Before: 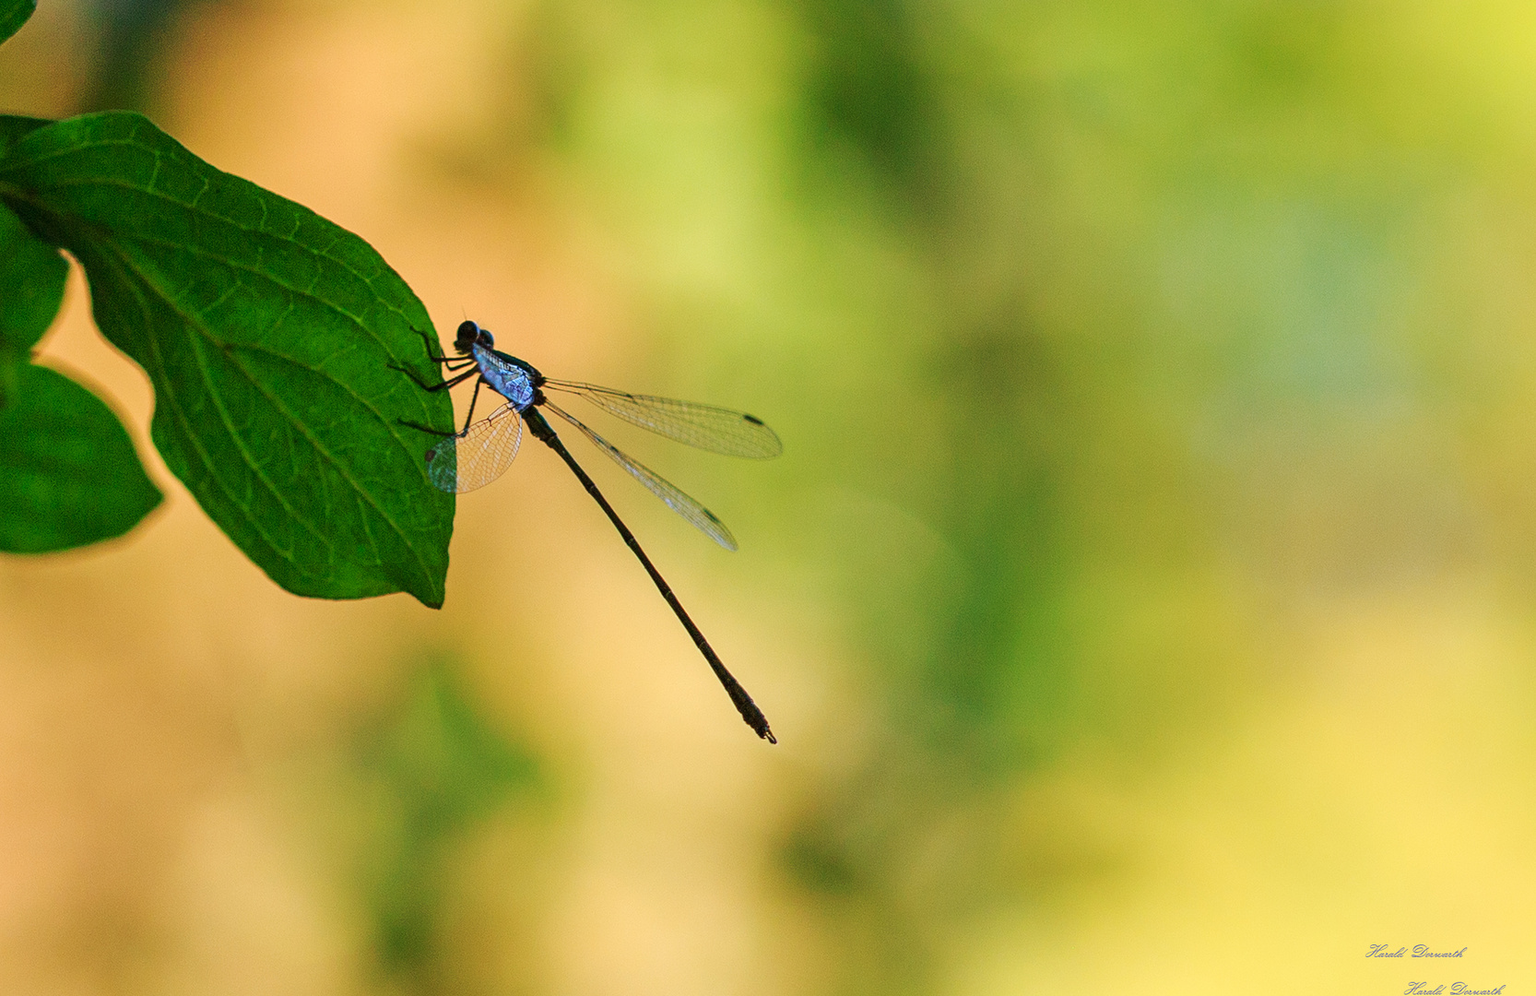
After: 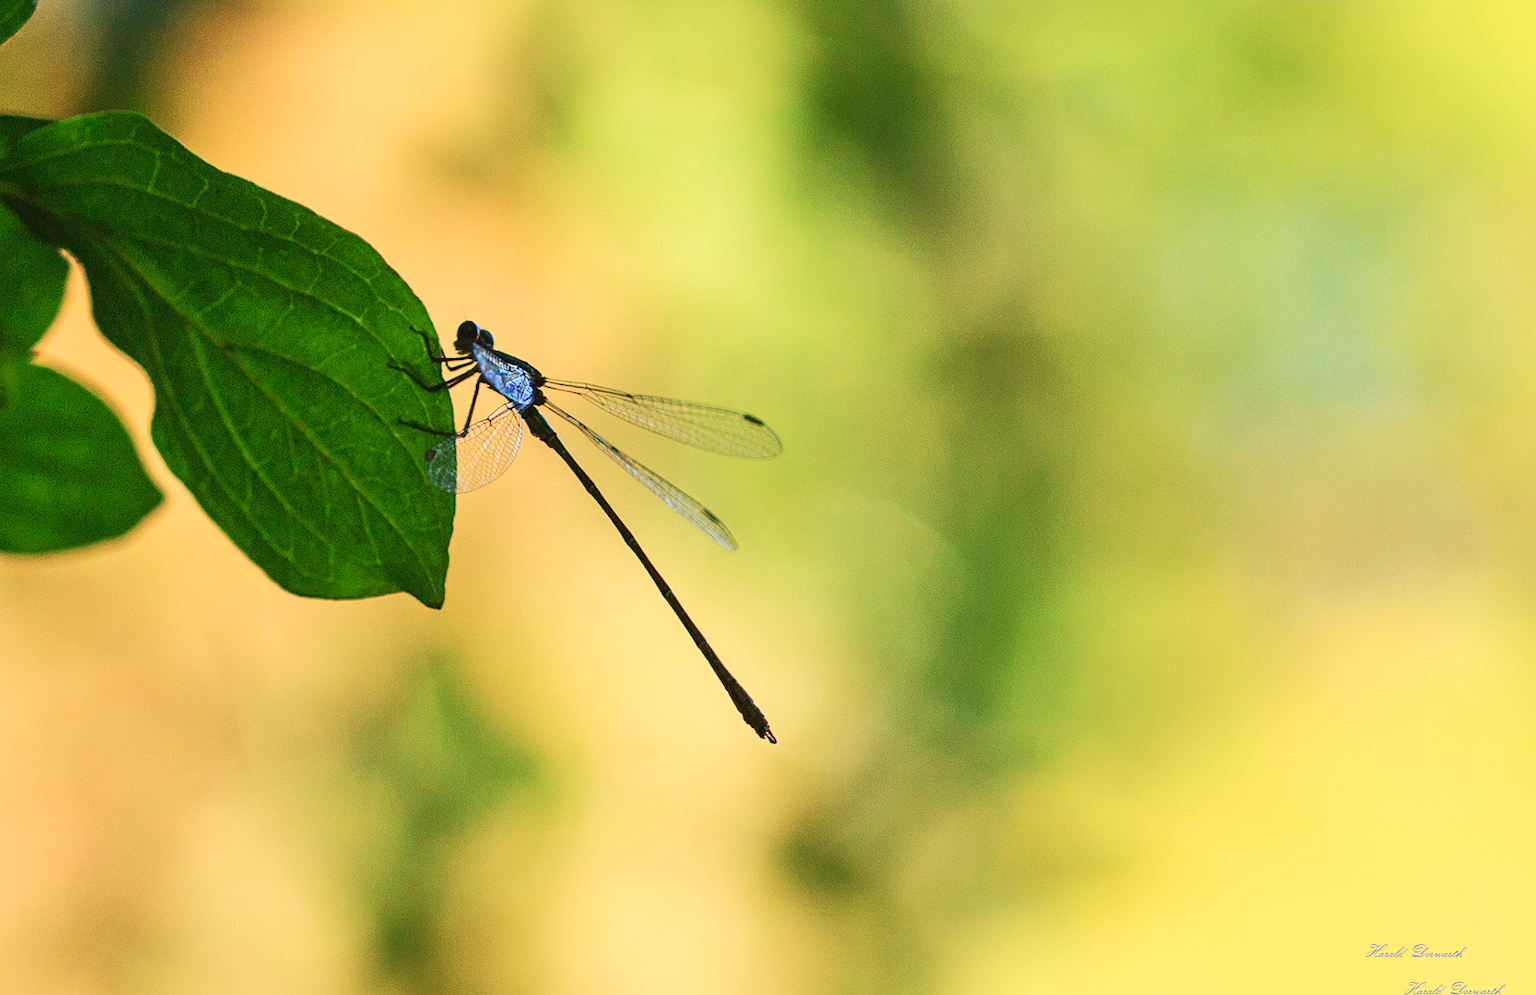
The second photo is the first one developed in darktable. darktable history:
tone curve: curves: ch0 [(0, 0.038) (0.193, 0.212) (0.461, 0.502) (0.629, 0.731) (0.838, 0.916) (1, 0.967)]; ch1 [(0, 0) (0.35, 0.356) (0.45, 0.453) (0.504, 0.503) (0.532, 0.524) (0.558, 0.559) (0.735, 0.762) (1, 1)]; ch2 [(0, 0) (0.281, 0.266) (0.456, 0.469) (0.5, 0.5) (0.533, 0.545) (0.606, 0.607) (0.646, 0.654) (1, 1)], color space Lab, independent channels, preserve colors none
